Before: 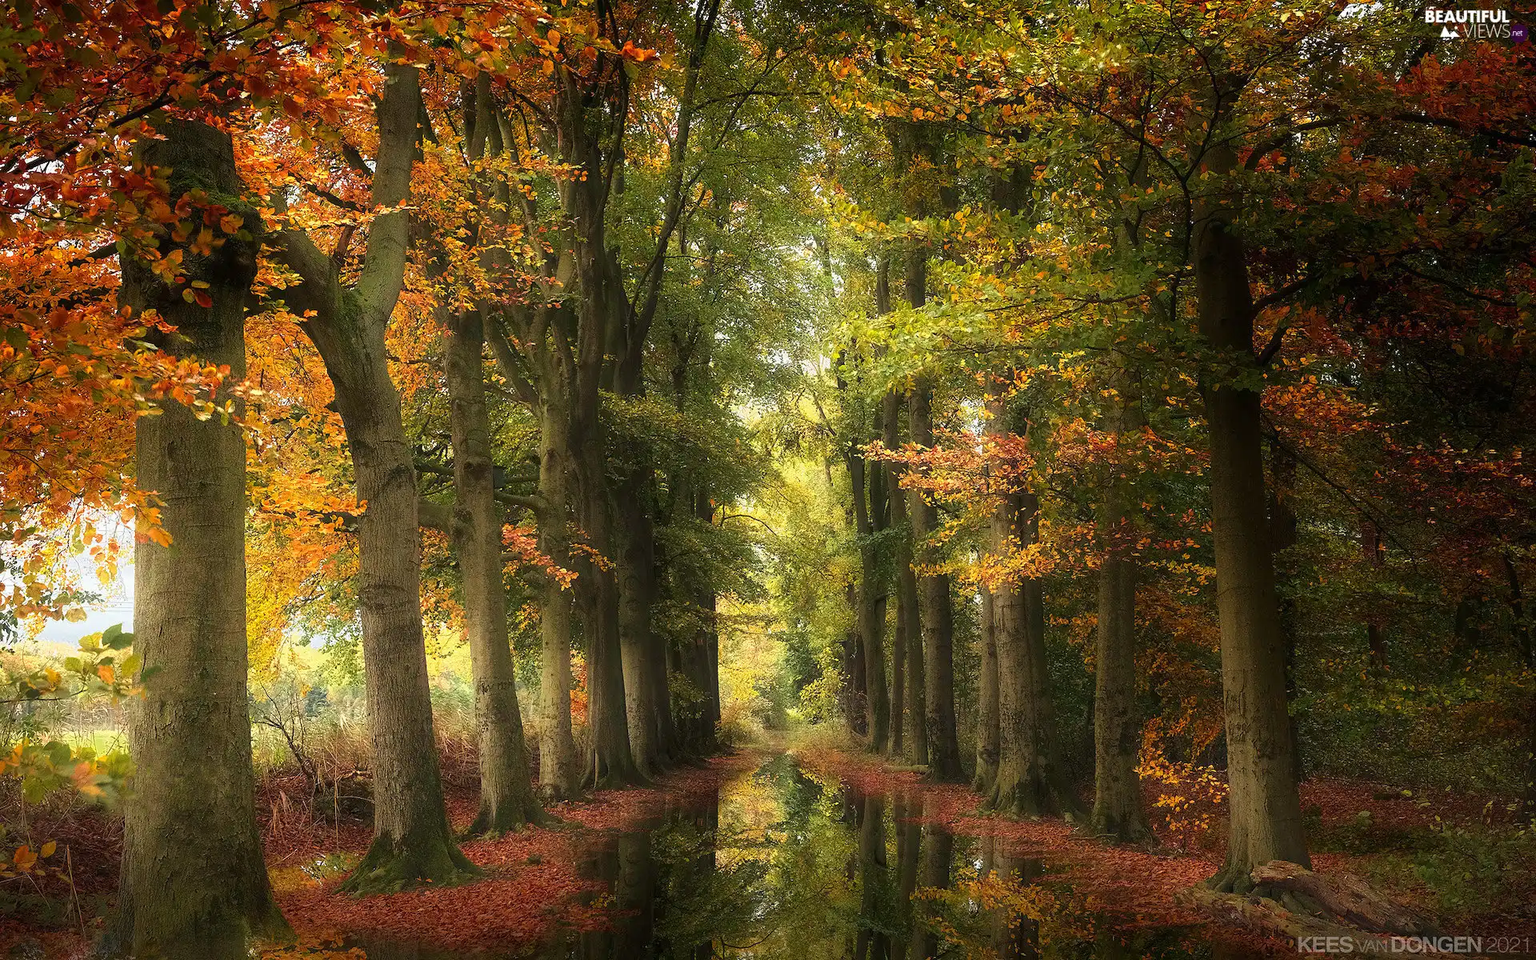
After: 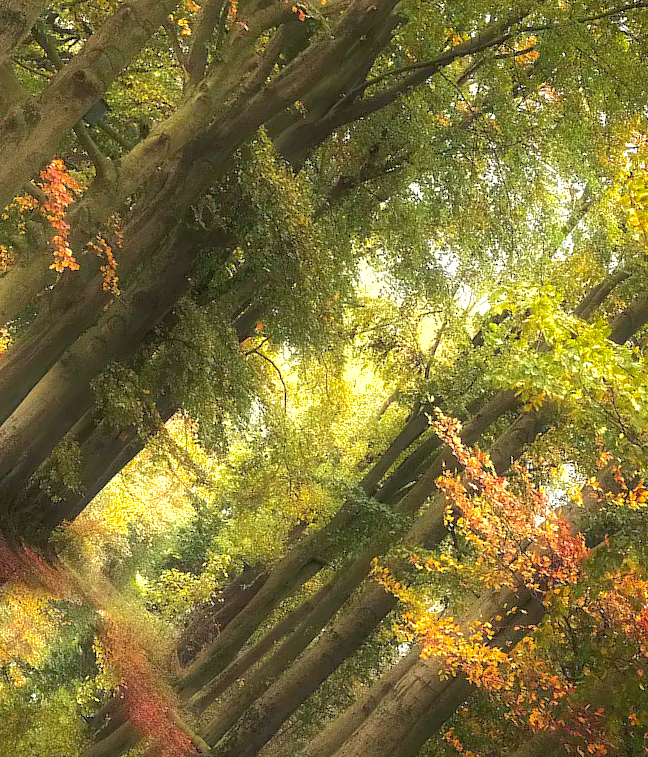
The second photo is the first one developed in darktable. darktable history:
crop and rotate: angle -45.95°, top 16.022%, right 0.976%, bottom 11.708%
exposure: exposure 0.6 EV, compensate highlight preservation false
shadows and highlights: on, module defaults
